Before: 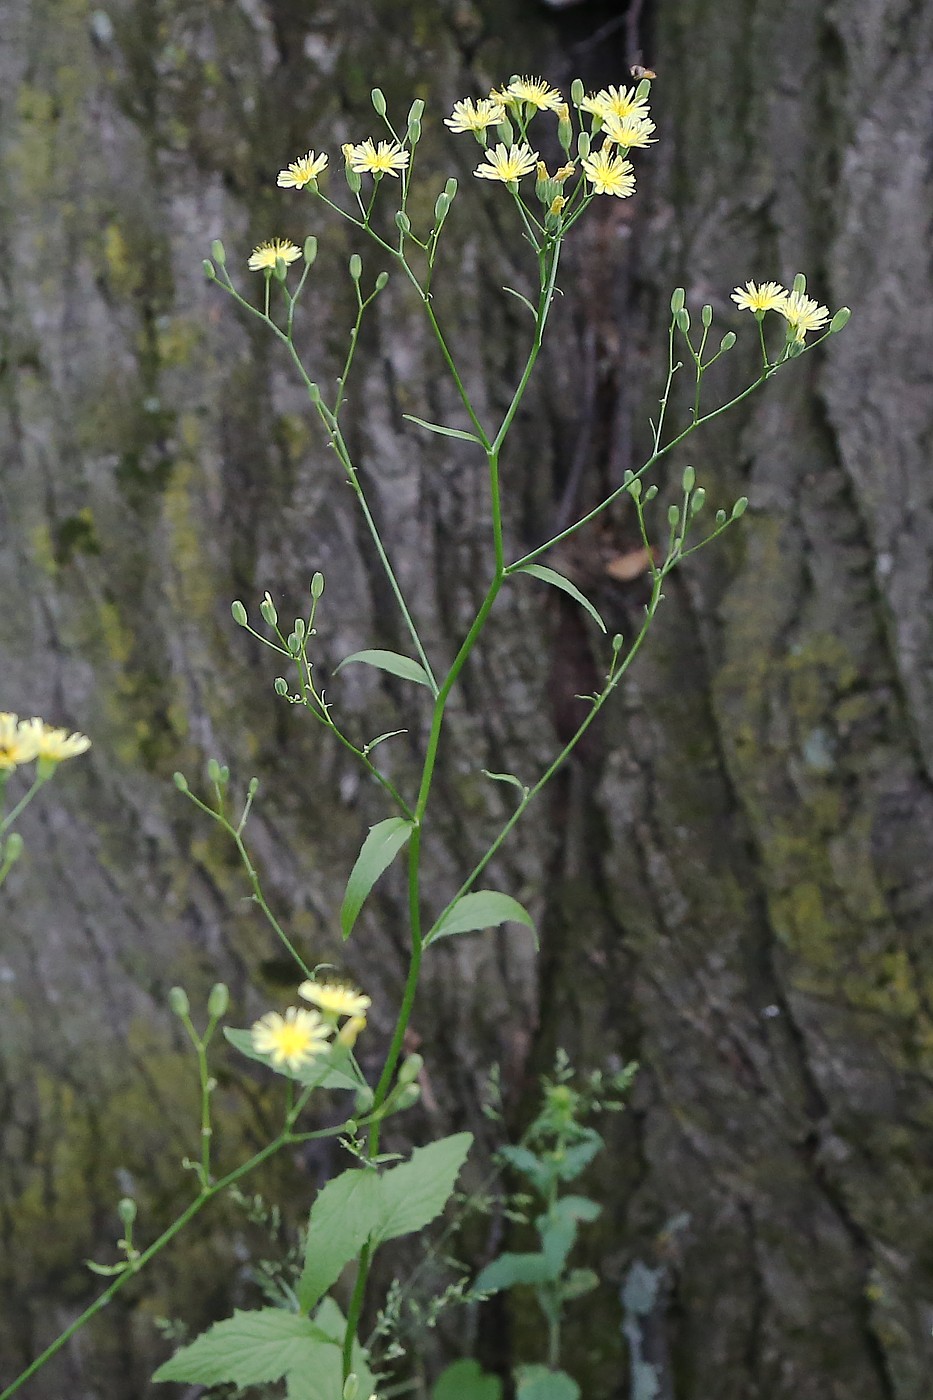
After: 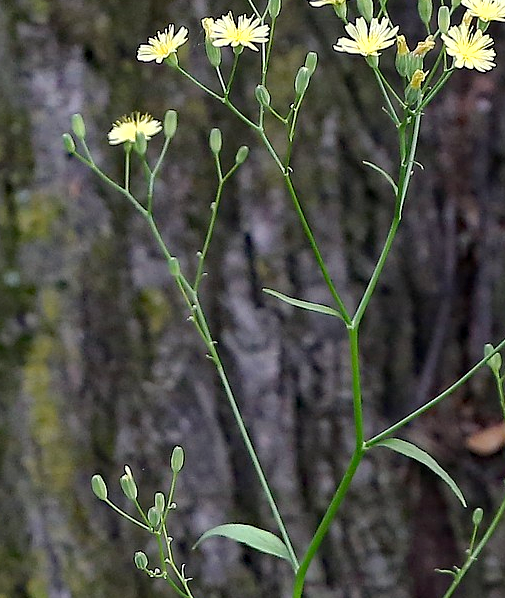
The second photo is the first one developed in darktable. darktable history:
crop: left 15.06%, top 9.057%, right 30.789%, bottom 48.169%
haze removal: strength 0.396, distance 0.219, compatibility mode true, adaptive false
levels: levels [0, 0.498, 1]
shadows and highlights: shadows 1.87, highlights 40.37
